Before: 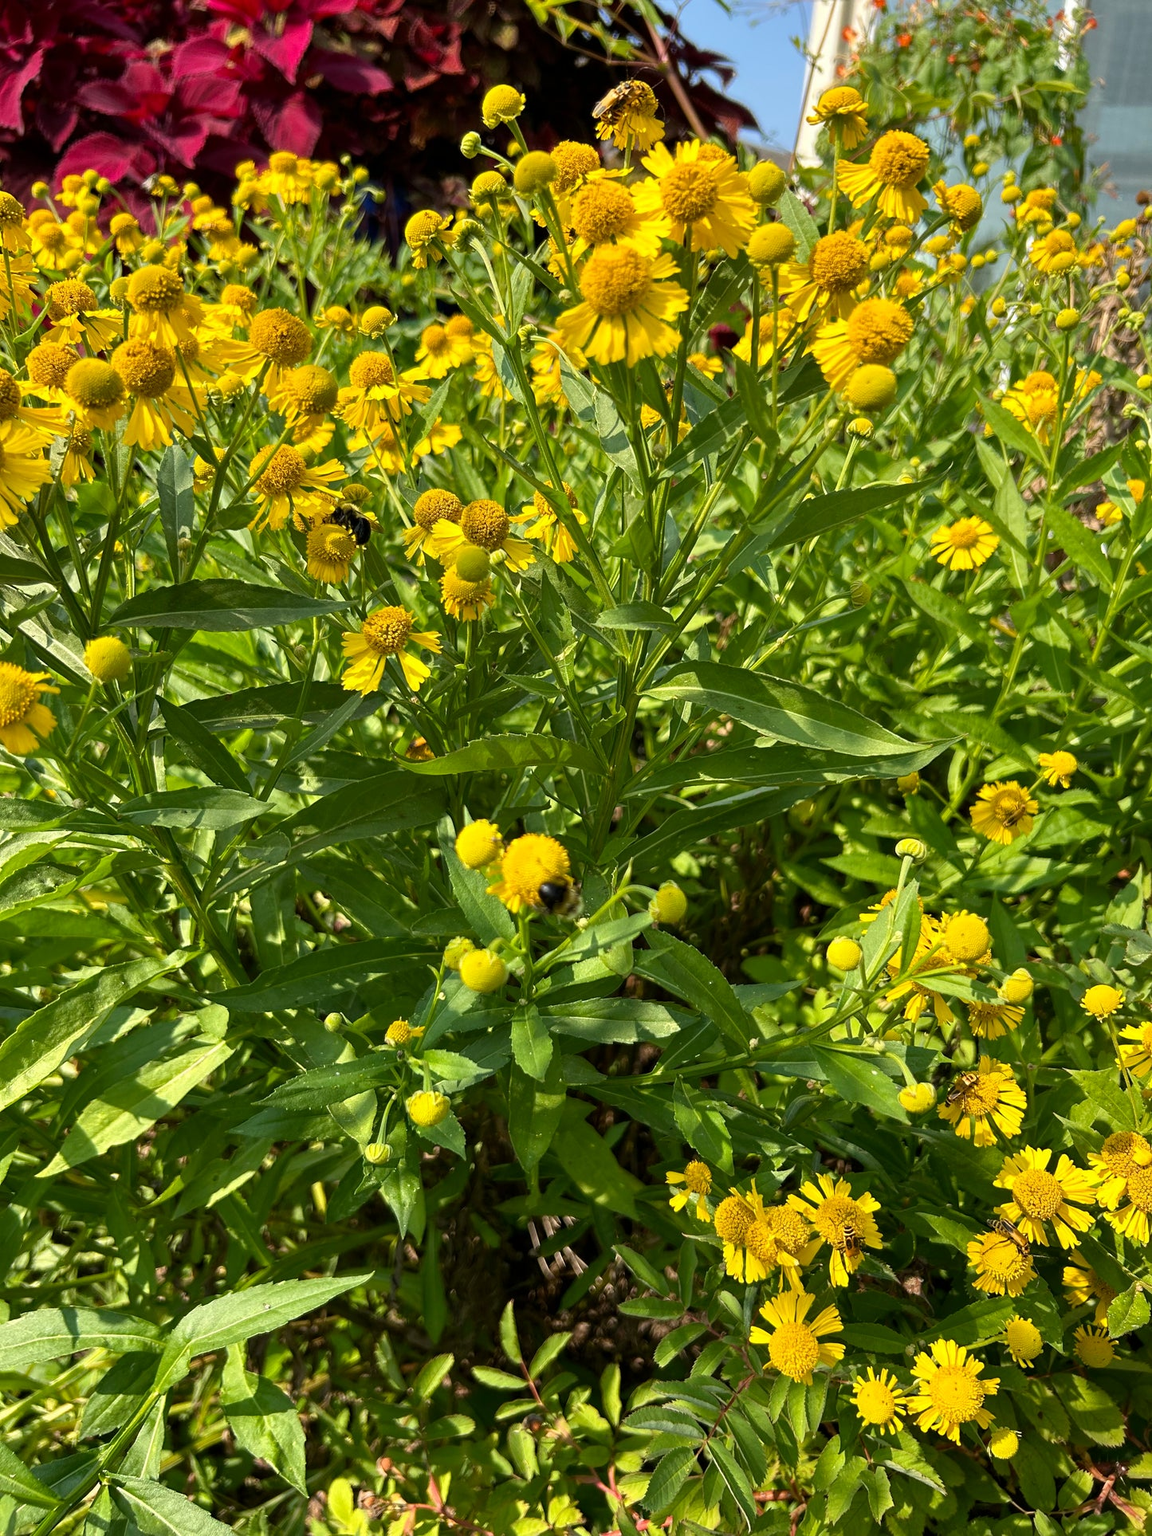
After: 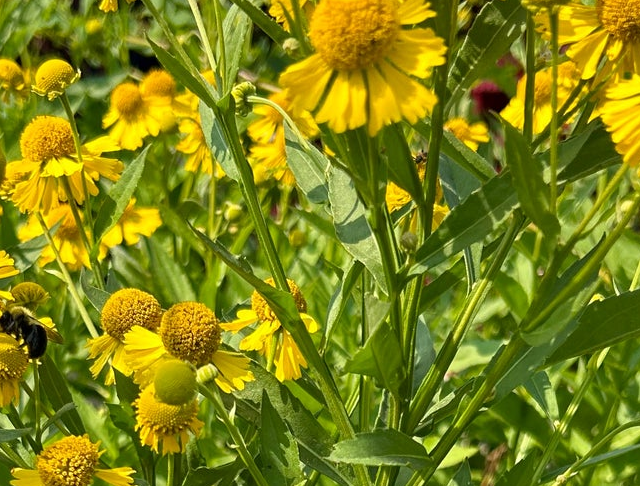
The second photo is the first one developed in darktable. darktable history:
crop: left 28.981%, top 16.872%, right 26.692%, bottom 57.887%
